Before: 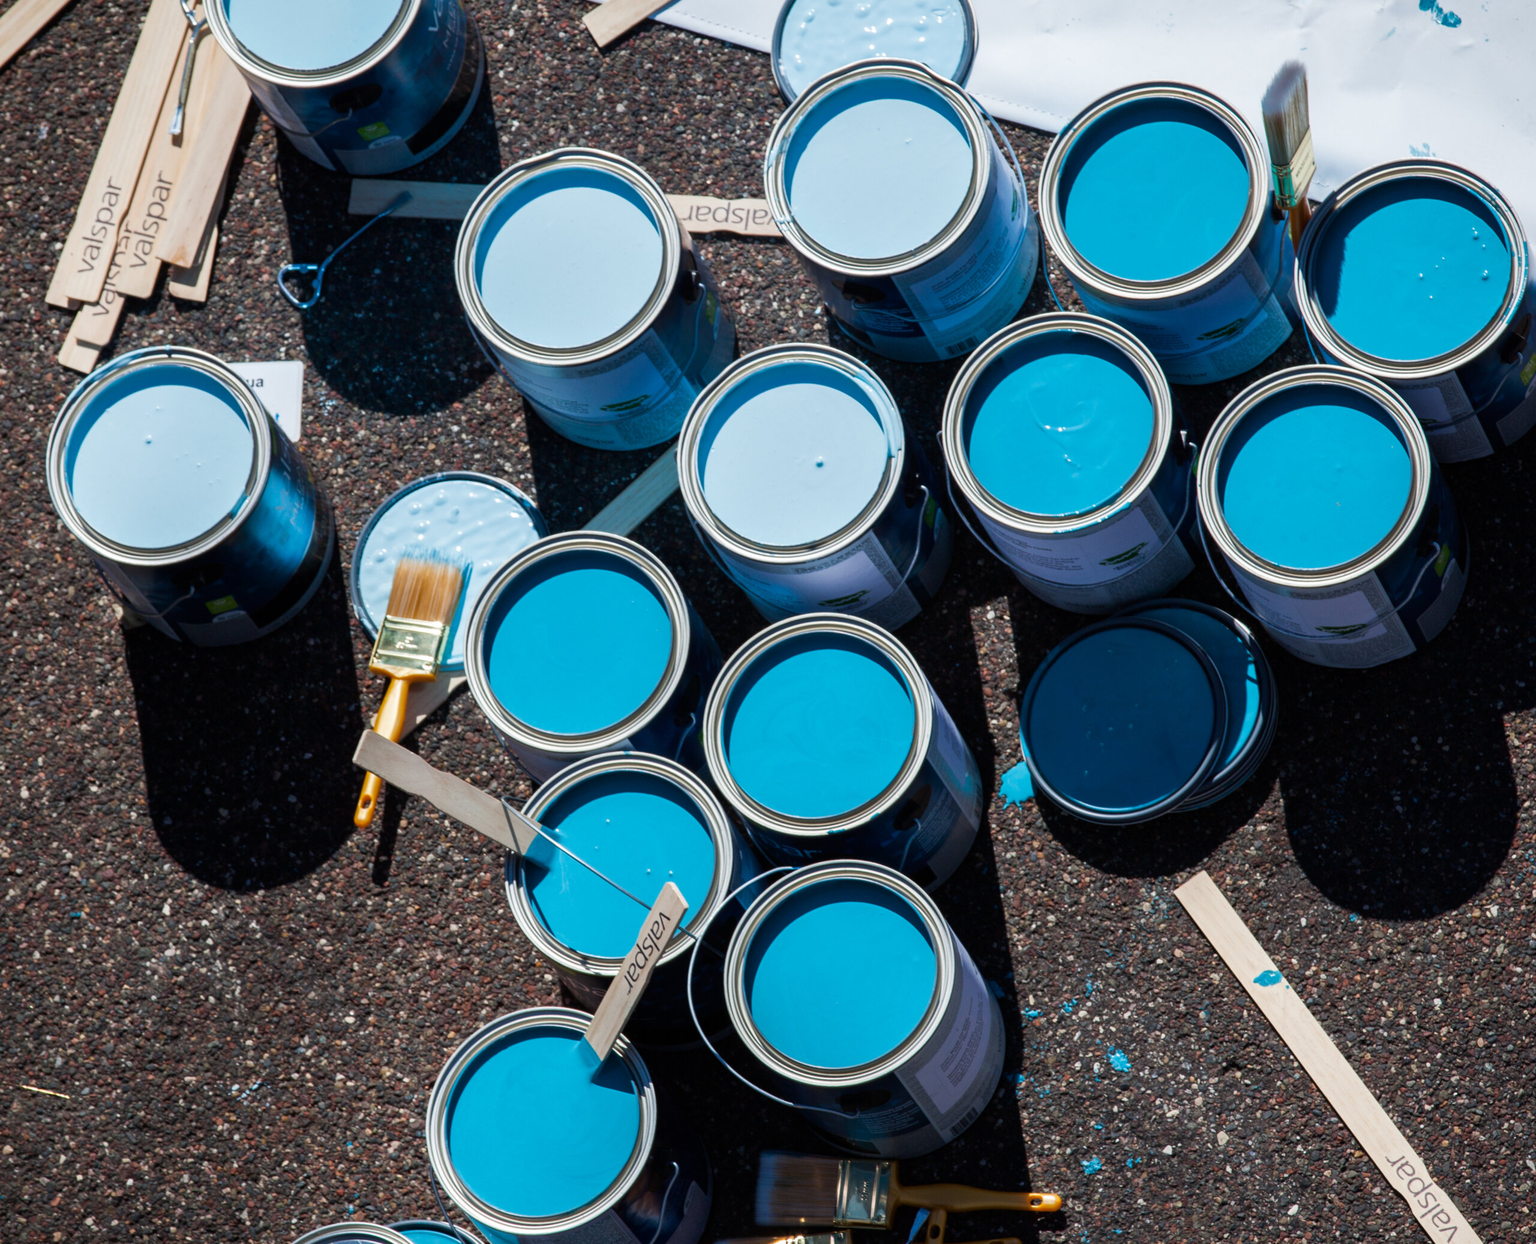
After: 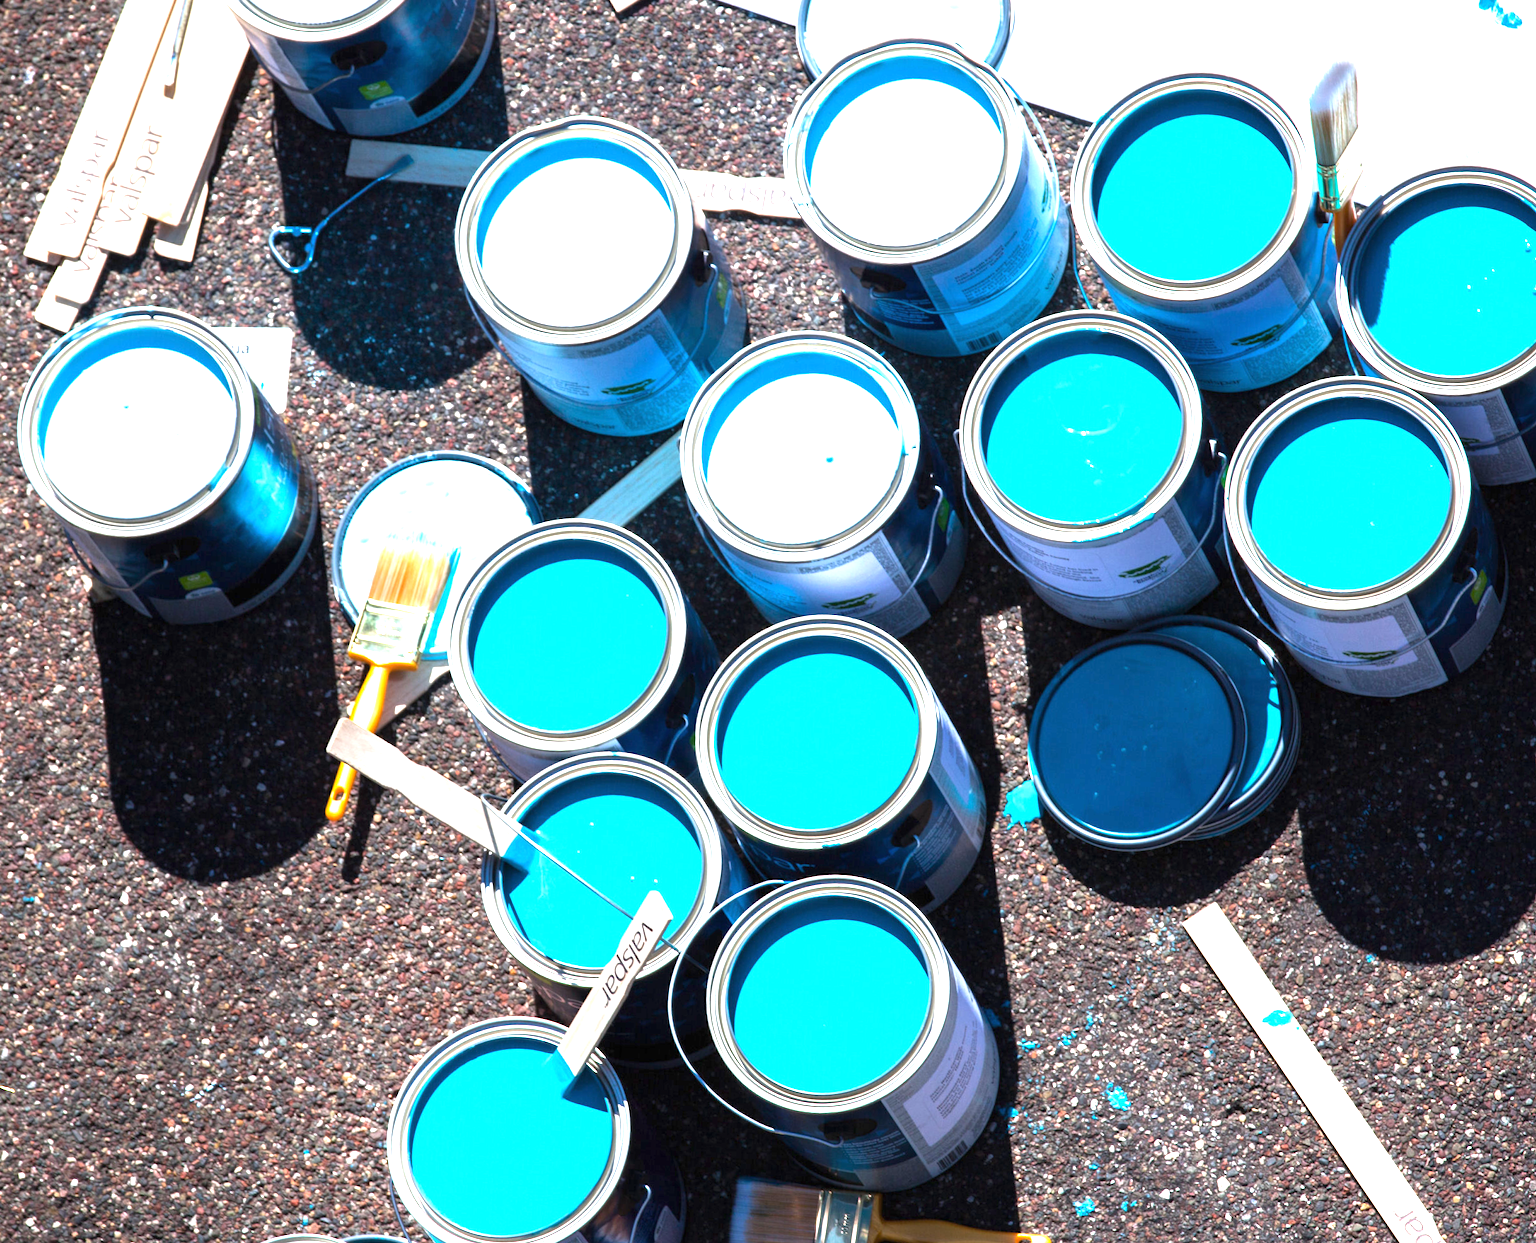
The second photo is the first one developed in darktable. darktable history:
white balance: red 1.009, blue 1.027
crop and rotate: angle -2.38°
exposure: black level correction 0, exposure 1.741 EV, compensate exposure bias true, compensate highlight preservation false
